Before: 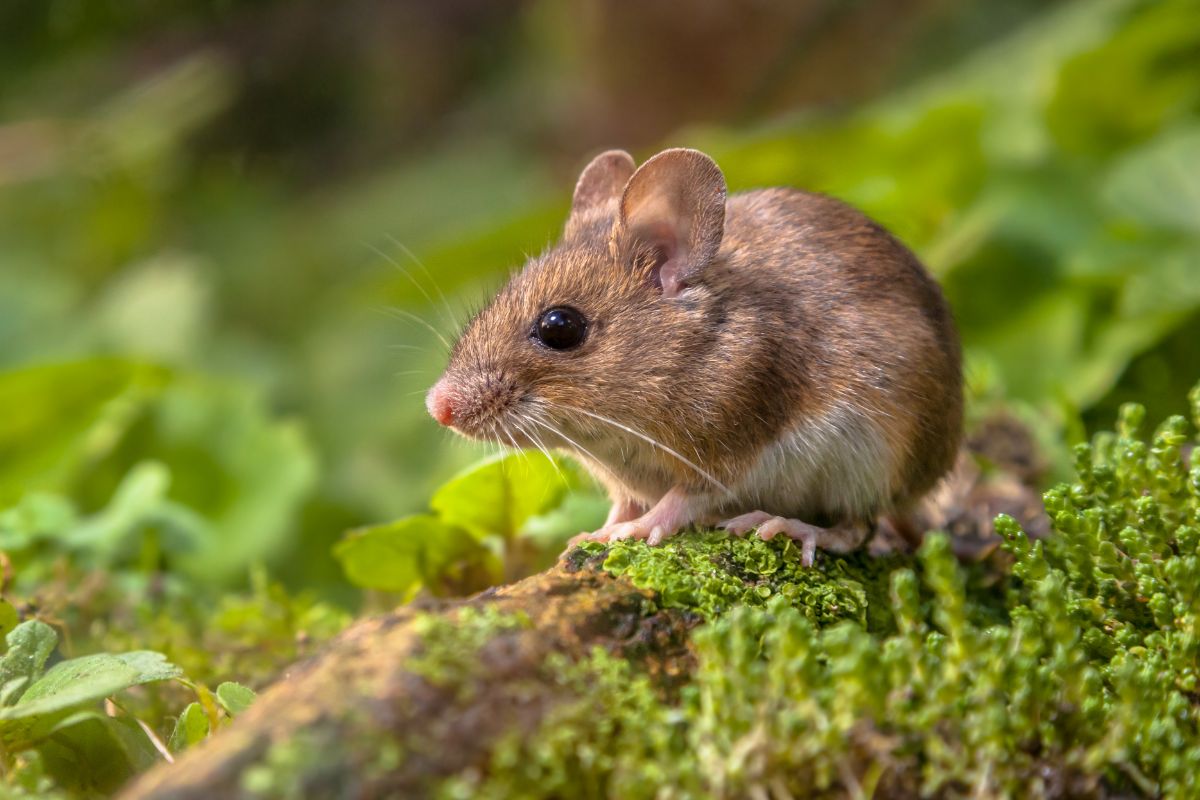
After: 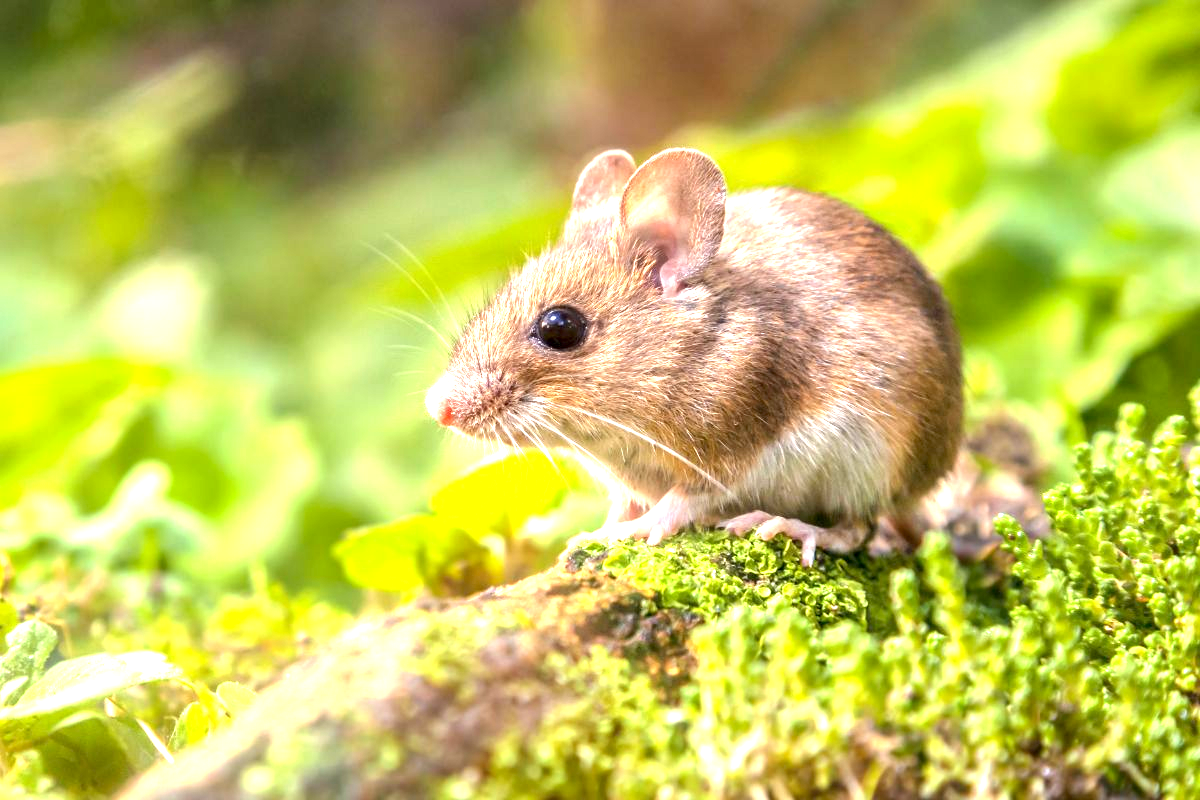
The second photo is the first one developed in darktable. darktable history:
exposure: black level correction 0.001, exposure 1.727 EV, compensate exposure bias true, compensate highlight preservation false
